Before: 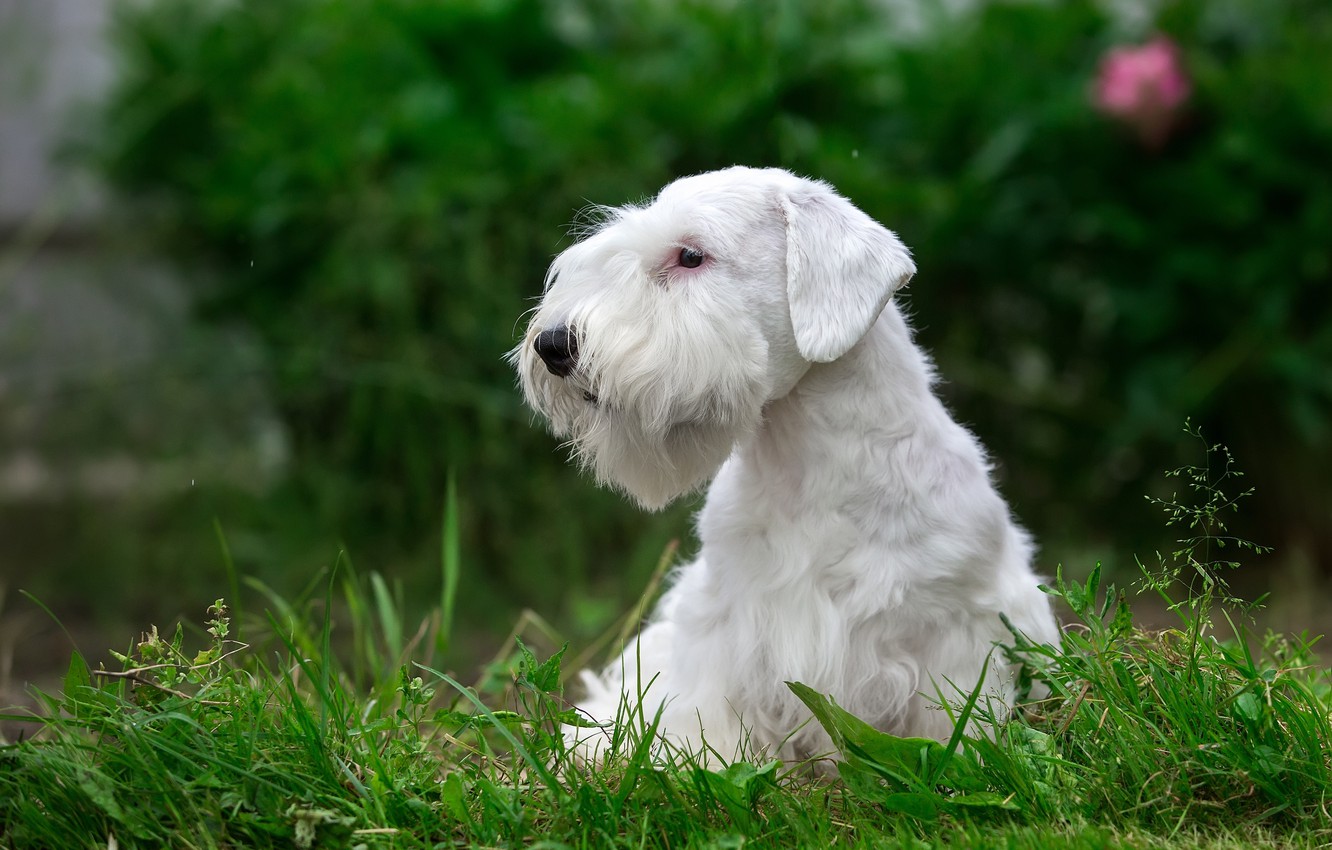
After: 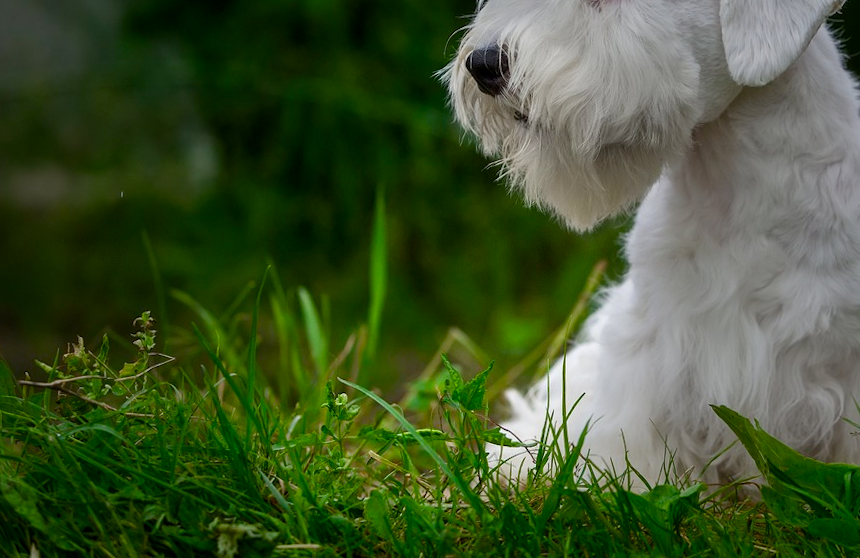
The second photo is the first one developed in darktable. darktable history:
crop and rotate: angle -1.08°, left 3.993%, top 32.384%, right 29.521%
local contrast: highlights 107%, shadows 98%, detail 120%, midtone range 0.2
color balance rgb: linear chroma grading › global chroma 8.758%, perceptual saturation grading › global saturation 20%, perceptual saturation grading › highlights -14.361%, perceptual saturation grading › shadows 49.366%
vignetting: fall-off start 31.4%, fall-off radius 33.65%, saturation 0.001
